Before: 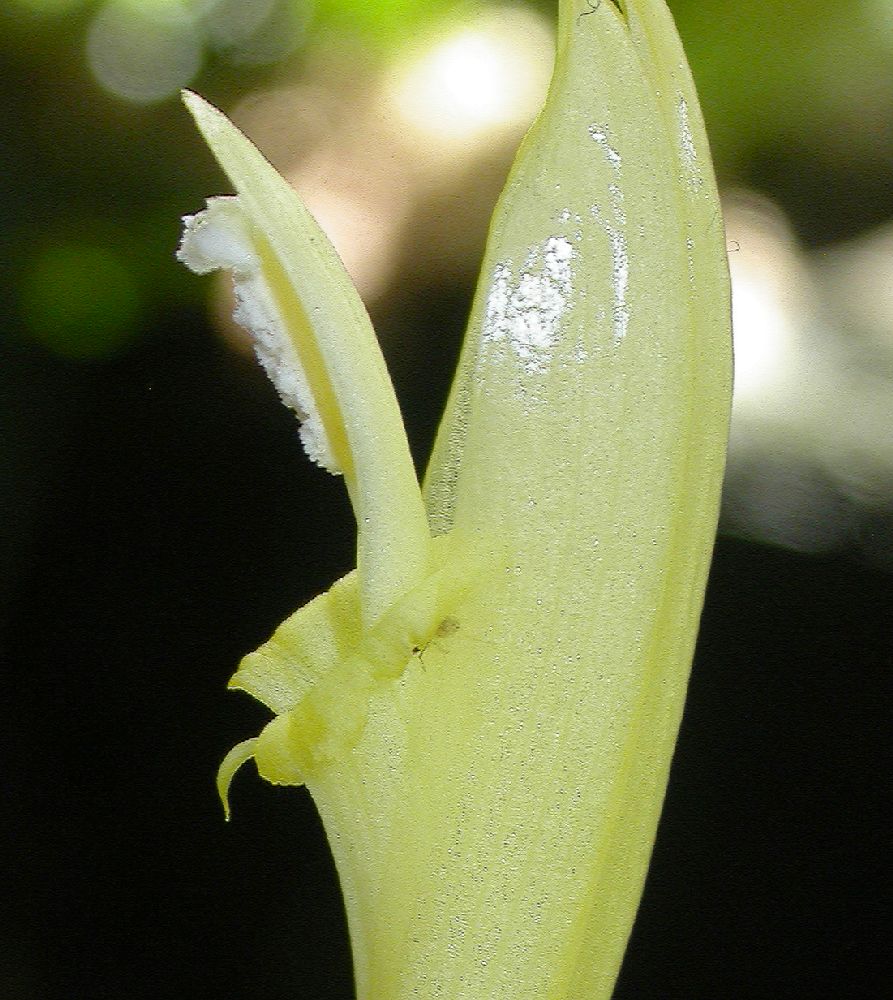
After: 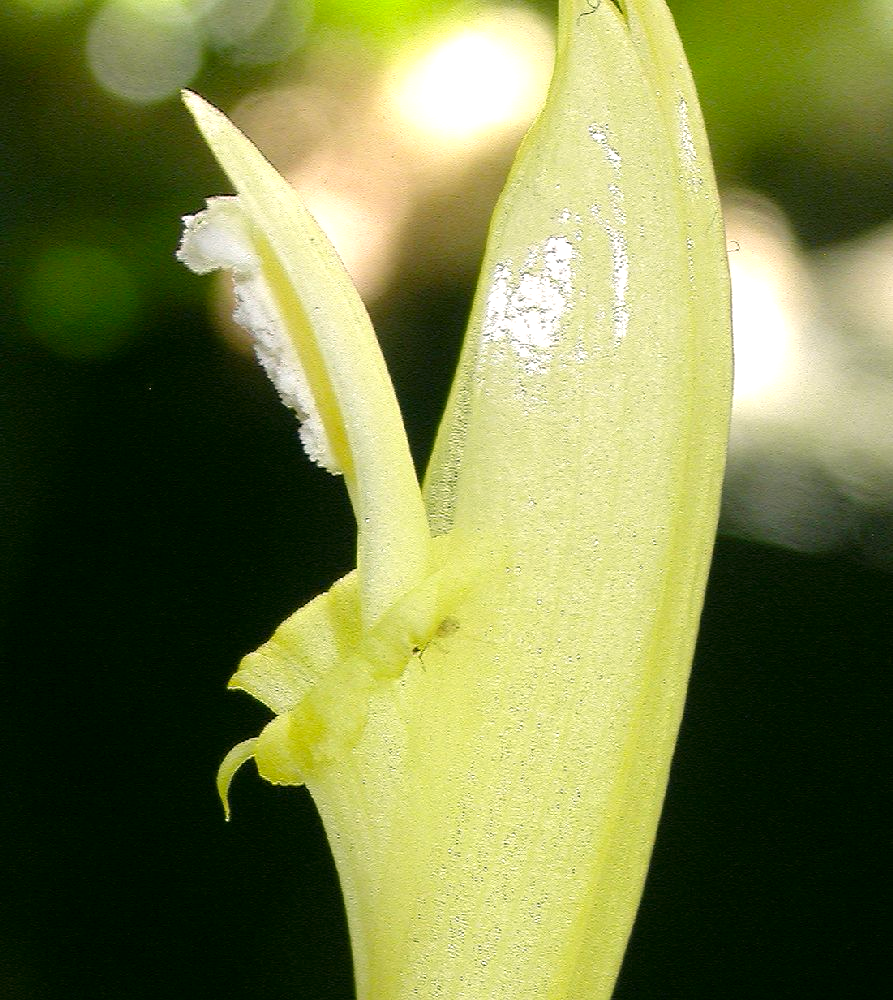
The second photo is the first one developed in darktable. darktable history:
exposure: exposure 0.457 EV, compensate highlight preservation false
color correction: highlights a* 4.52, highlights b* 4.98, shadows a* -7.1, shadows b* 5.06
